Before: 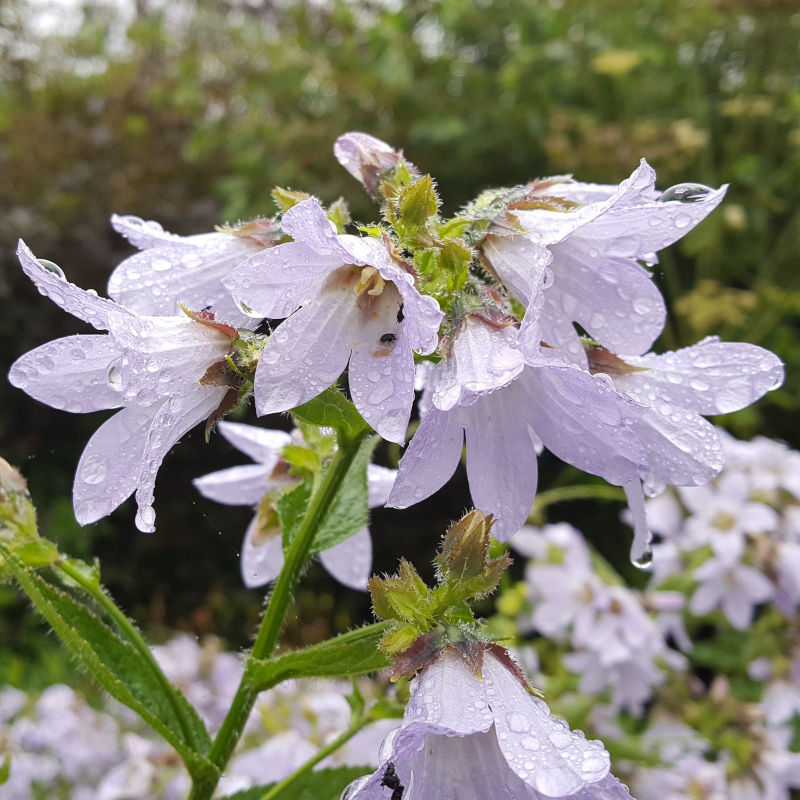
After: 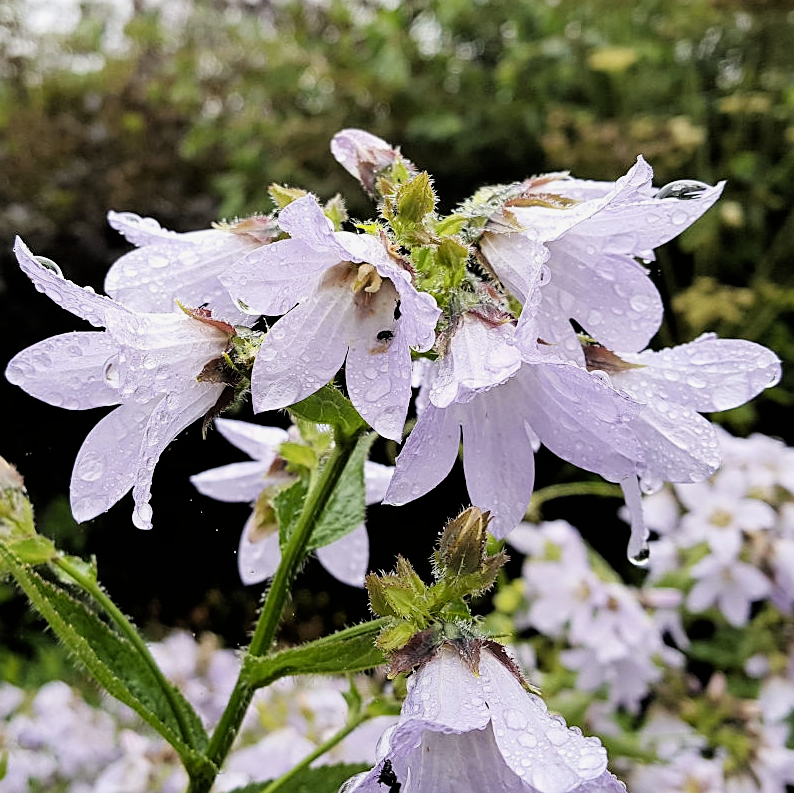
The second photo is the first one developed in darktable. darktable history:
sharpen: on, module defaults
filmic rgb: black relative exposure -4 EV, white relative exposure 3 EV, hardness 3.02, contrast 1.4
crop: left 0.434%, top 0.485%, right 0.244%, bottom 0.386%
